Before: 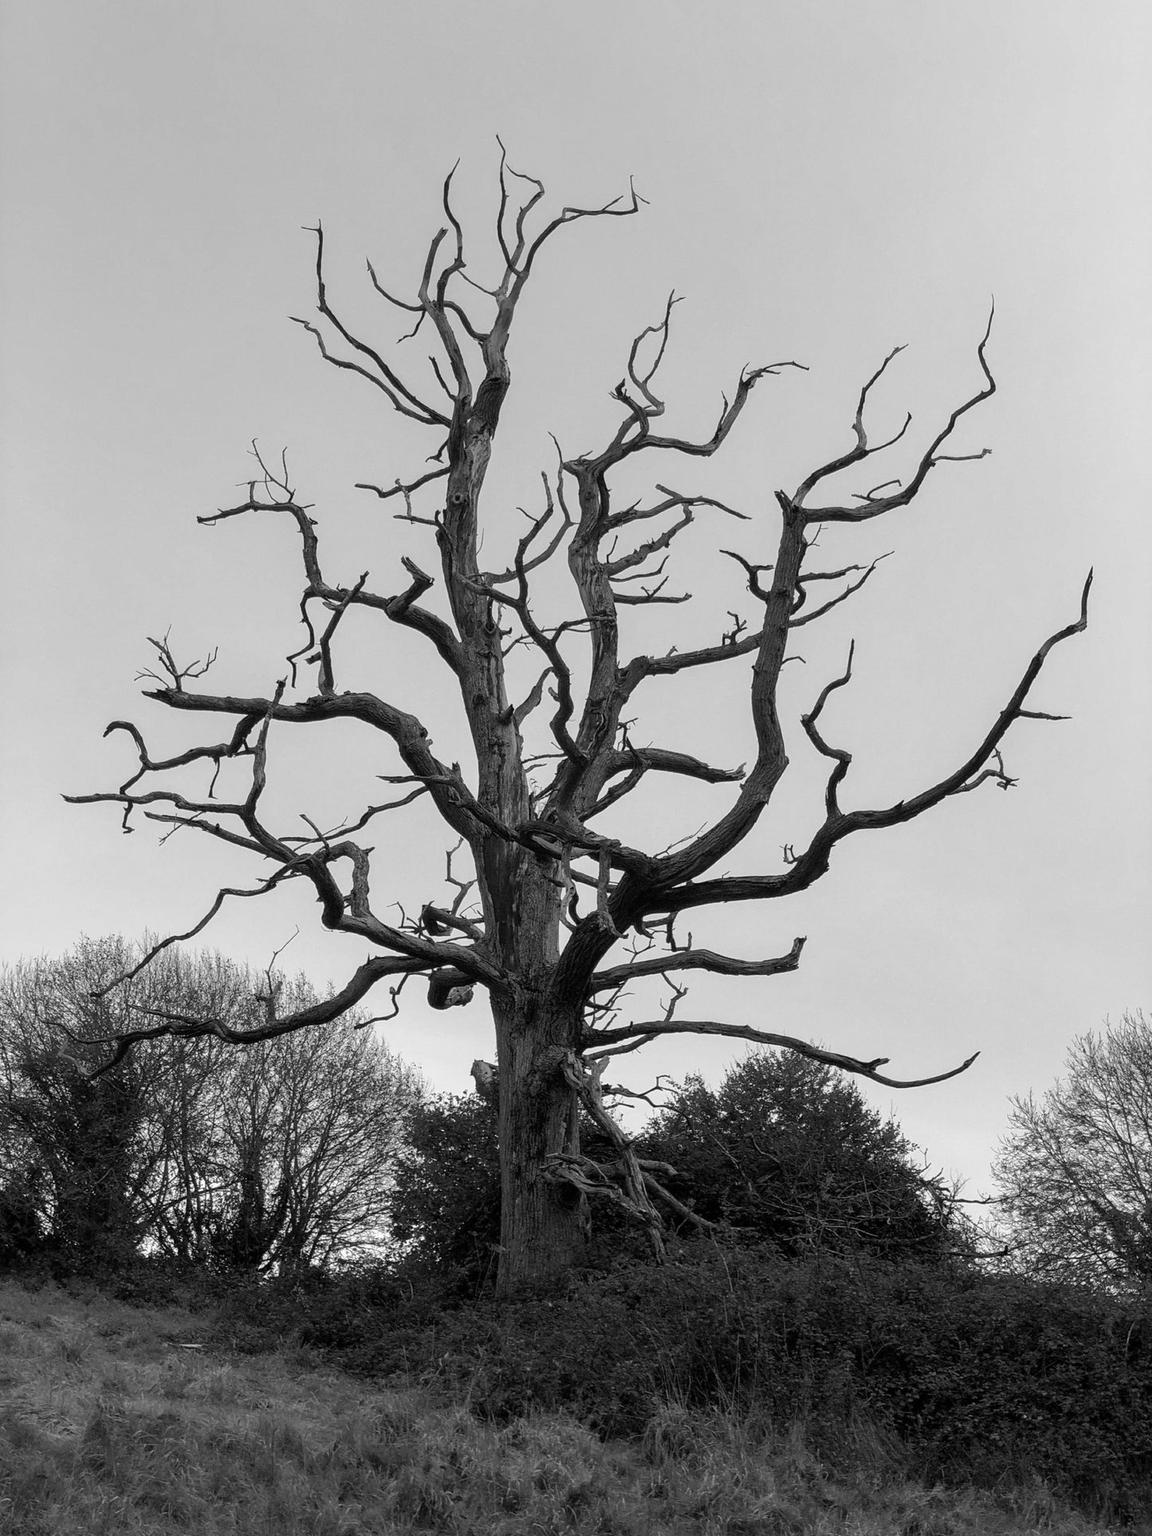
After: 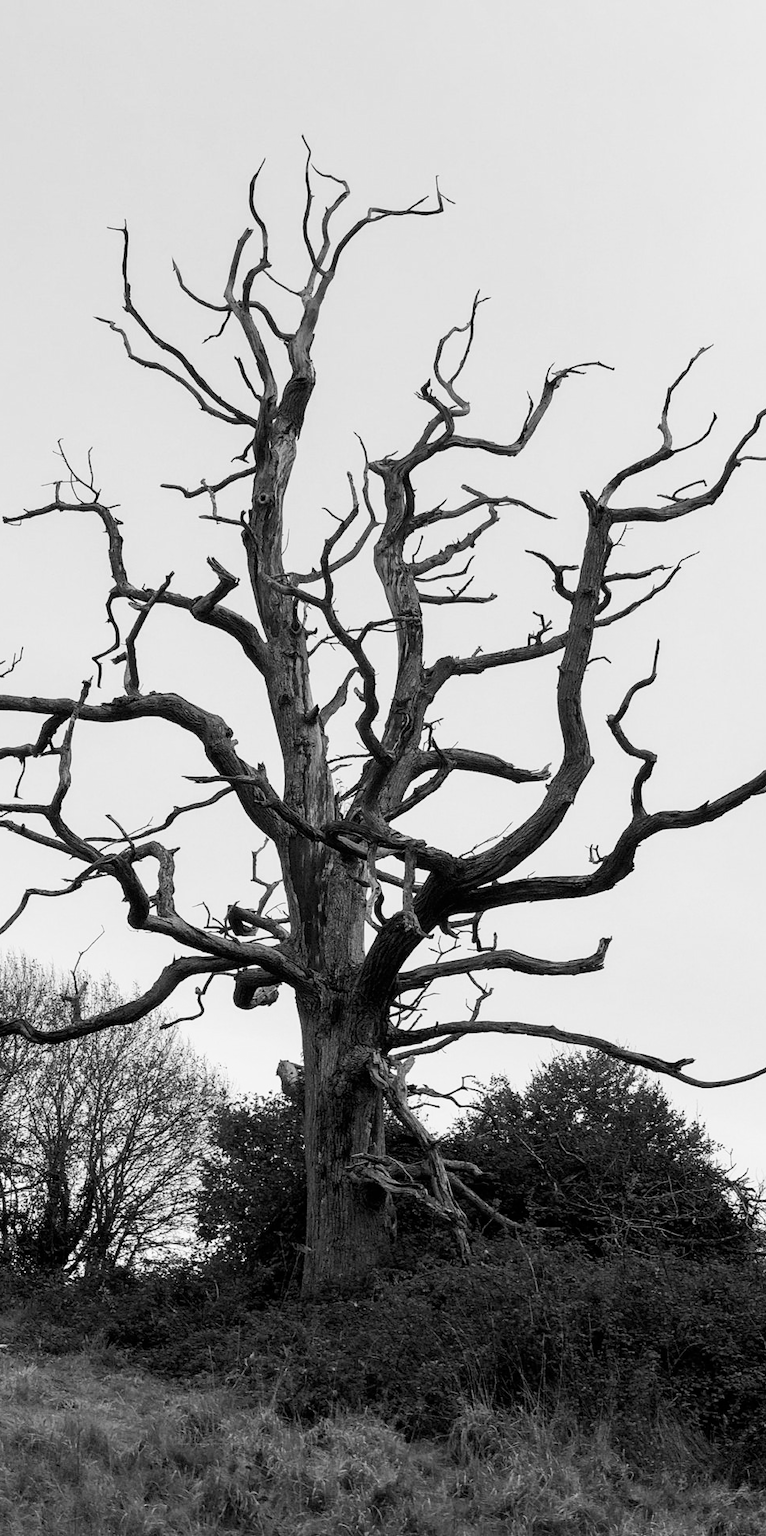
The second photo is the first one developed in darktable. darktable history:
crop: left 16.899%, right 16.556%
base curve: curves: ch0 [(0, 0) (0.005, 0.002) (0.193, 0.295) (0.399, 0.664) (0.75, 0.928) (1, 1)]
monochrome: a 32, b 64, size 2.3
